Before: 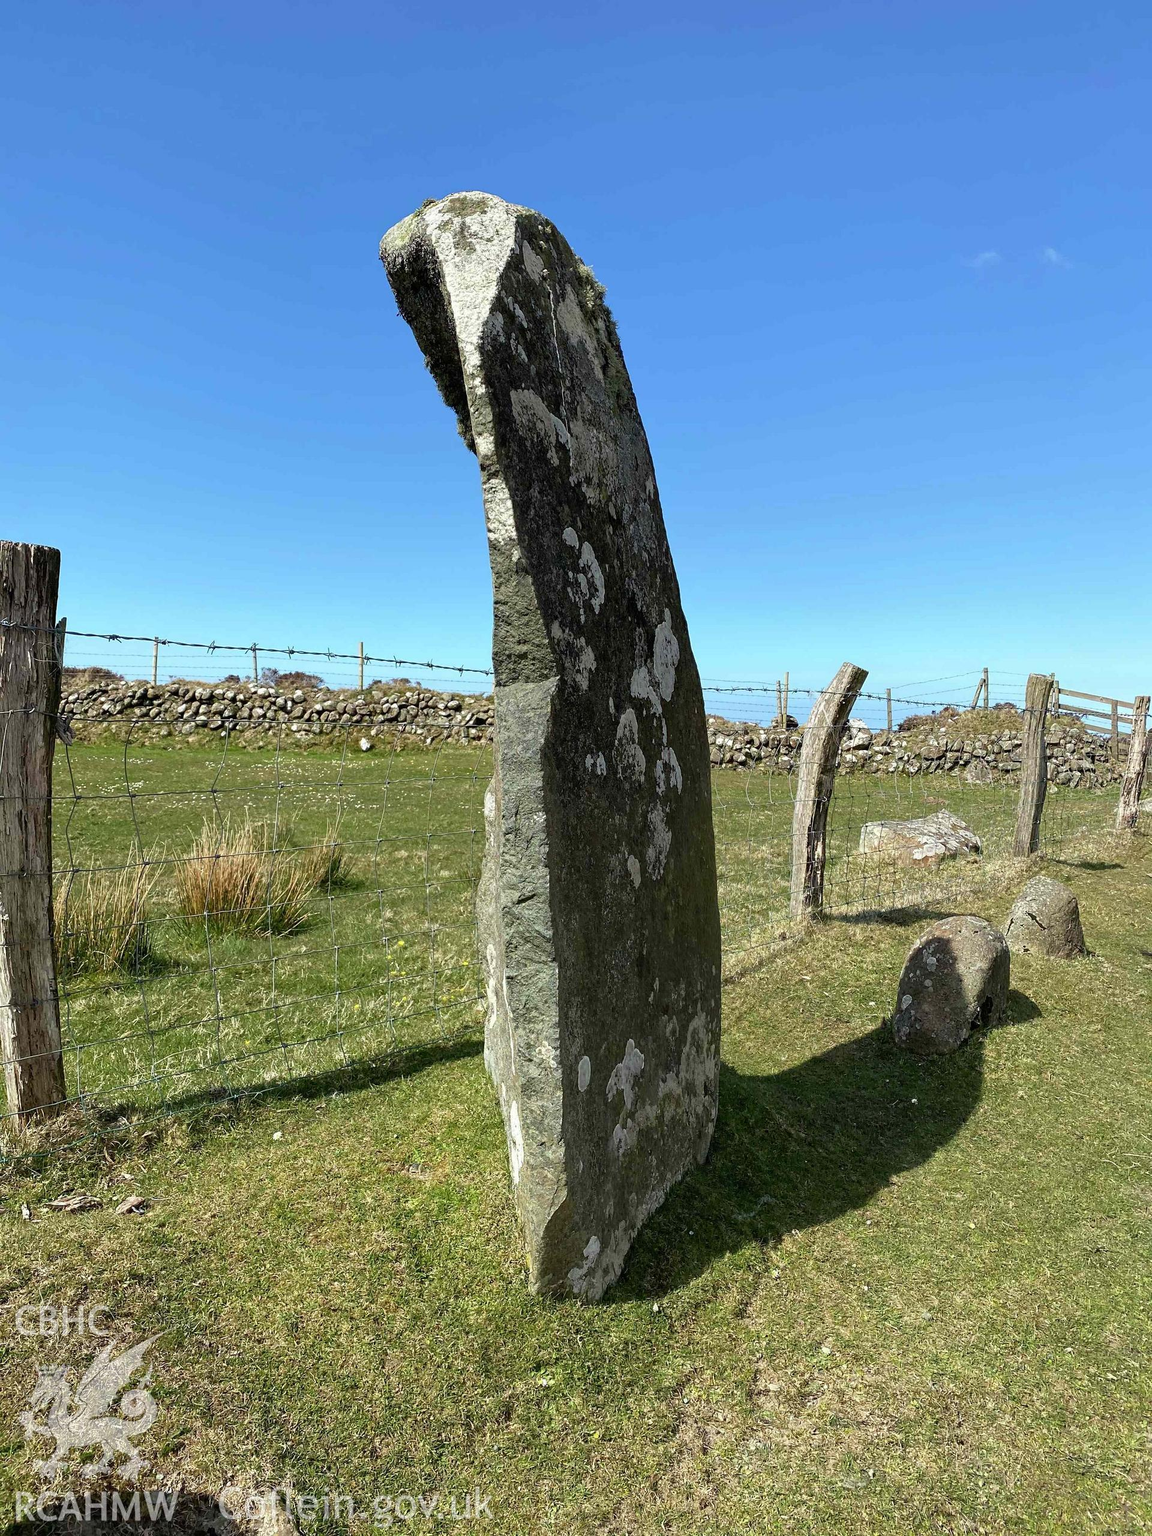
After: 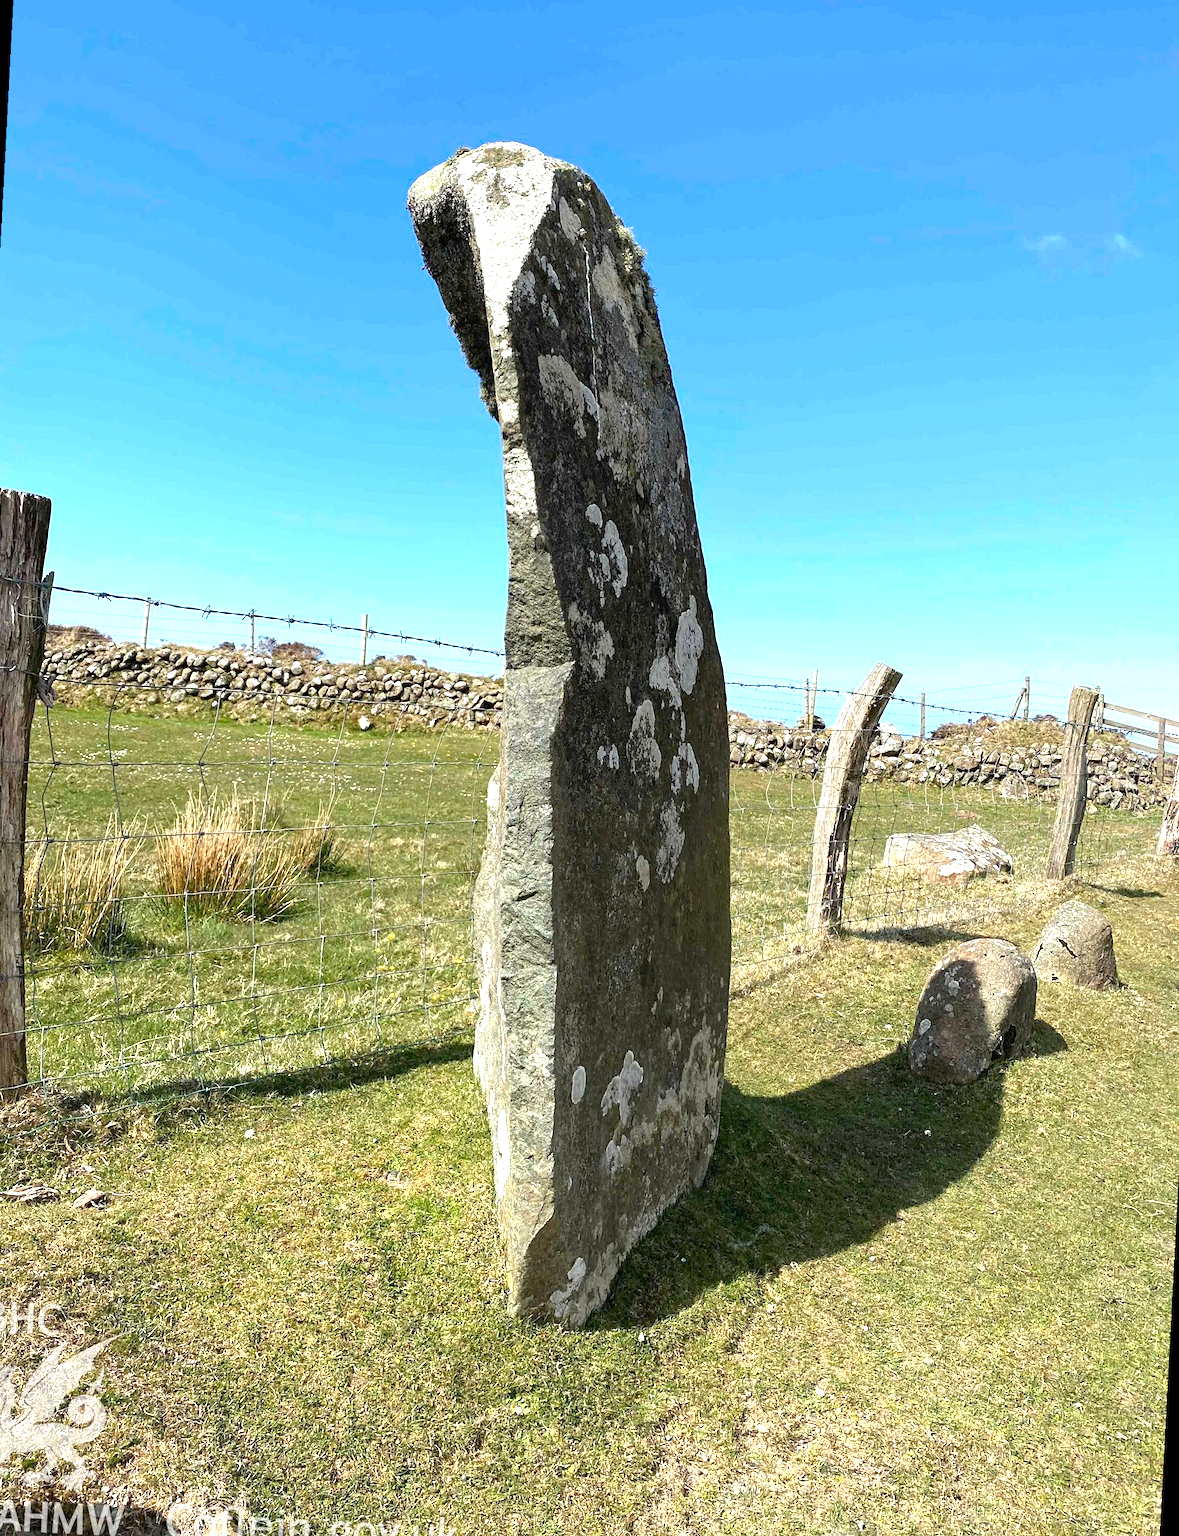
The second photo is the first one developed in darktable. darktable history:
exposure: black level correction 0, exposure 0.898 EV, compensate exposure bias true, compensate highlight preservation false
crop and rotate: angle -3.02°, left 5.18%, top 5.221%, right 4.693%, bottom 4.135%
